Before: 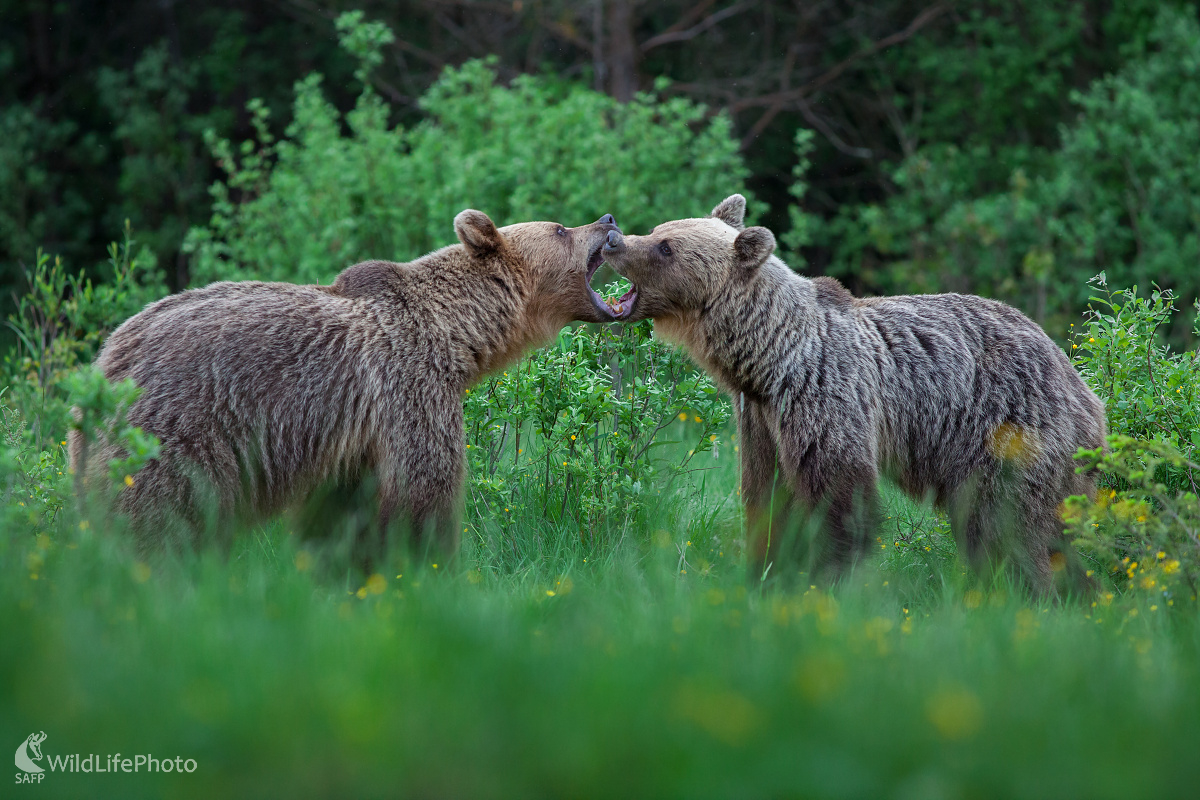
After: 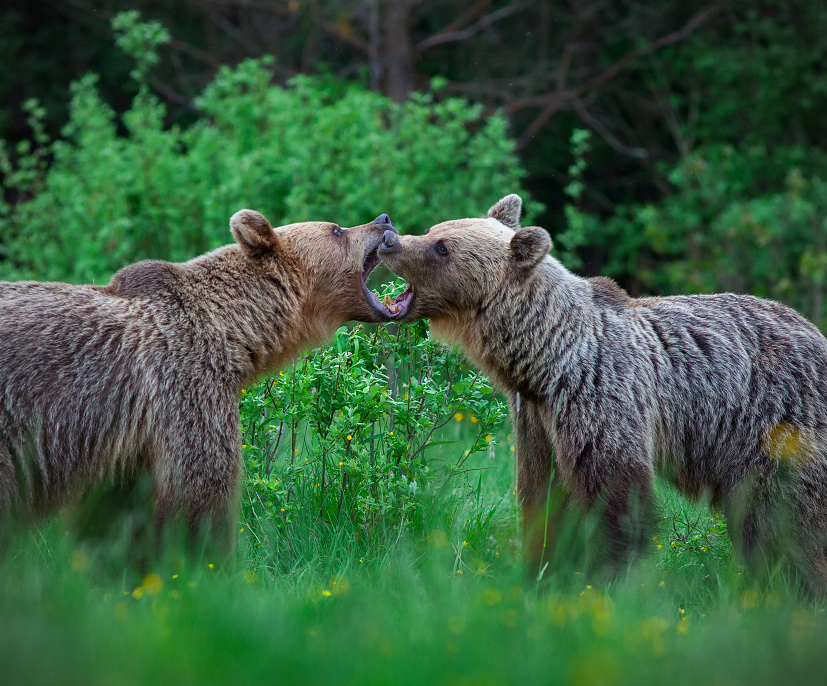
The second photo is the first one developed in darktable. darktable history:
crop: left 18.693%, right 12.316%, bottom 14.178%
vignetting: fall-off radius 60.93%, dithering 16-bit output
contrast brightness saturation: contrast 0.084, saturation 0.195
